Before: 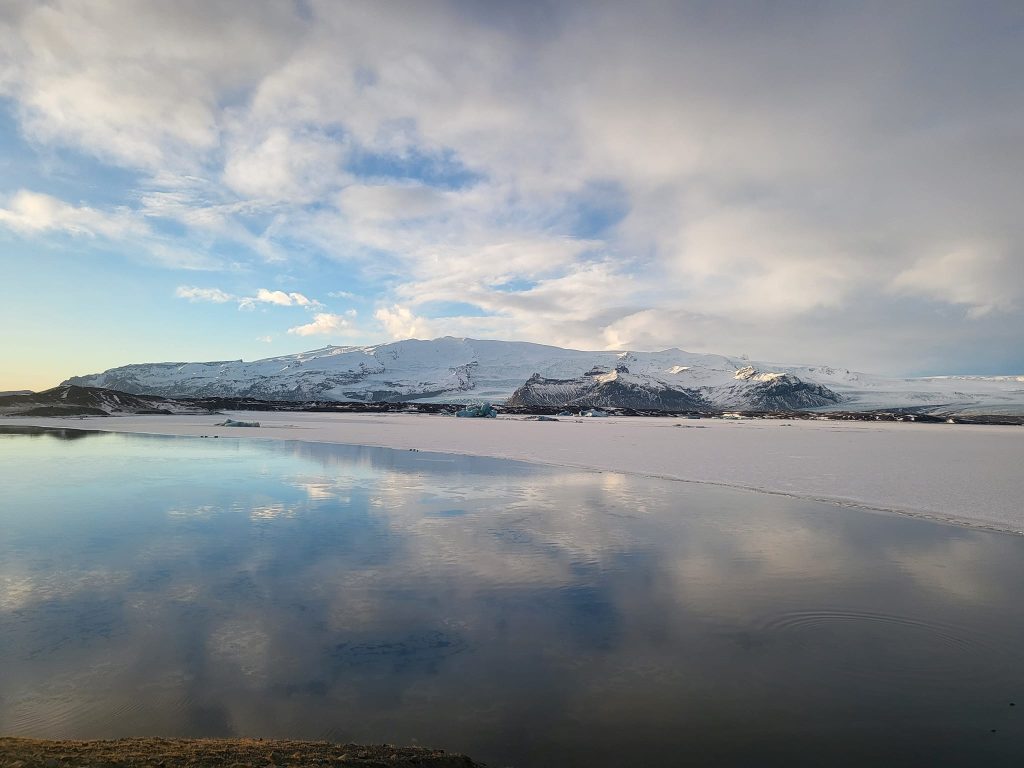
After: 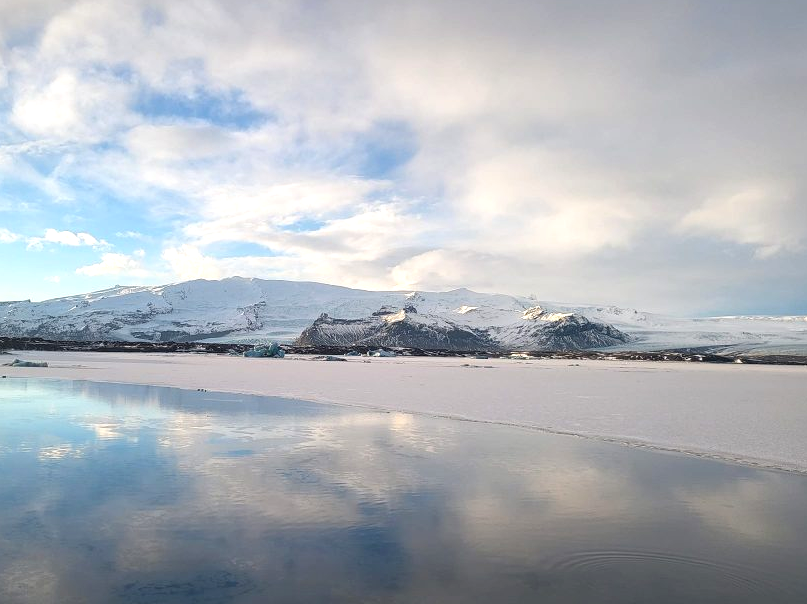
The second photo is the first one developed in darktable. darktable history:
crop and rotate: left 20.74%, top 7.912%, right 0.375%, bottom 13.378%
exposure: exposure 0.485 EV, compensate highlight preservation false
